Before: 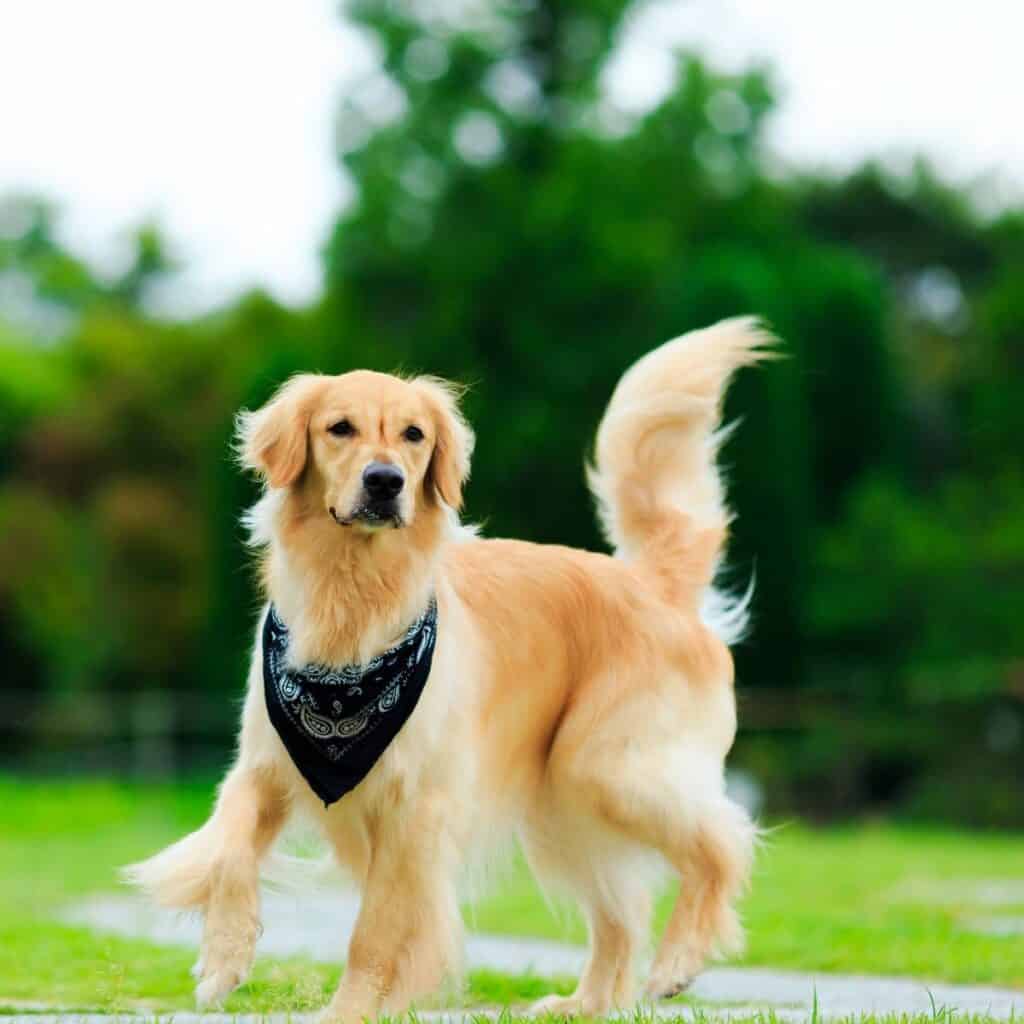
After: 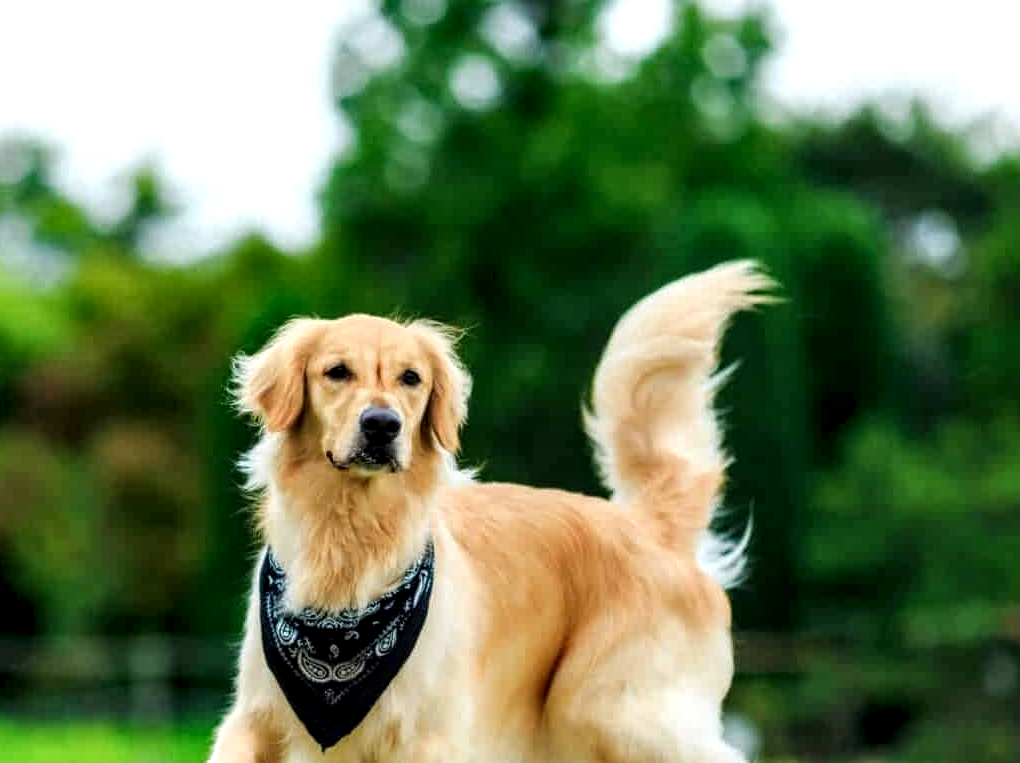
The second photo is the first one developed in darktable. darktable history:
crop: left 0.347%, top 5.474%, bottom 19.918%
local contrast: detail 160%
